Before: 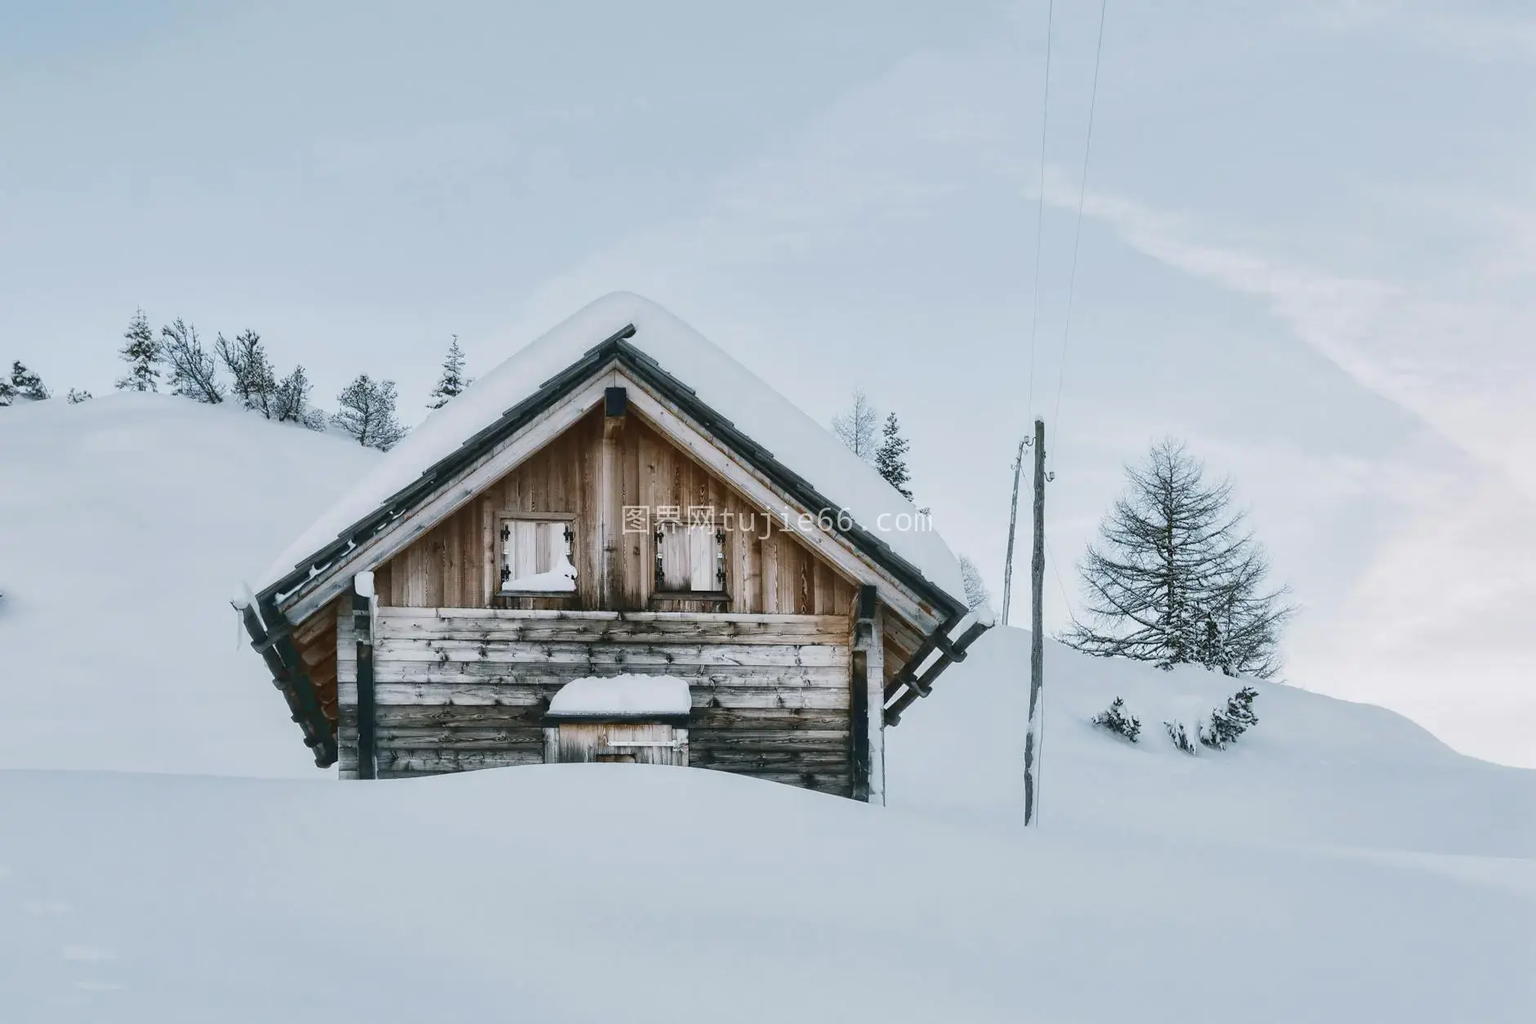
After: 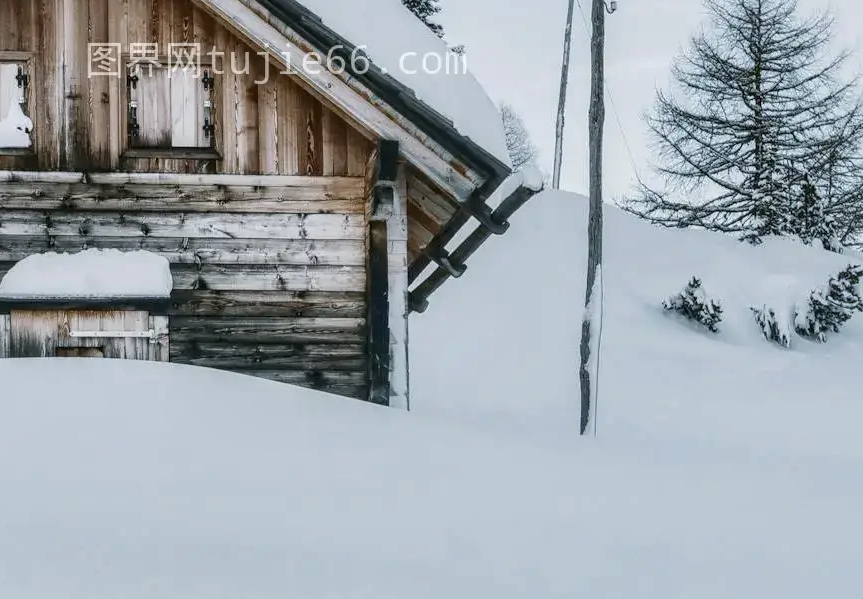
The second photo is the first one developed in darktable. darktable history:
crop: left 35.856%, top 45.999%, right 18.23%, bottom 6.191%
local contrast: detail 130%
